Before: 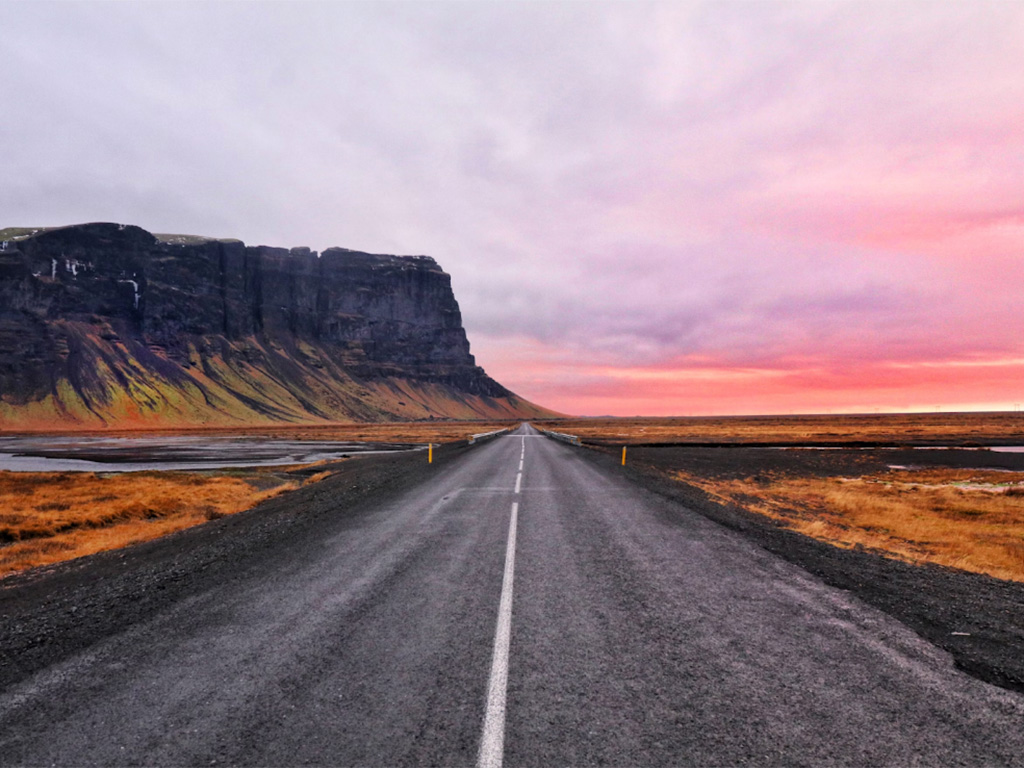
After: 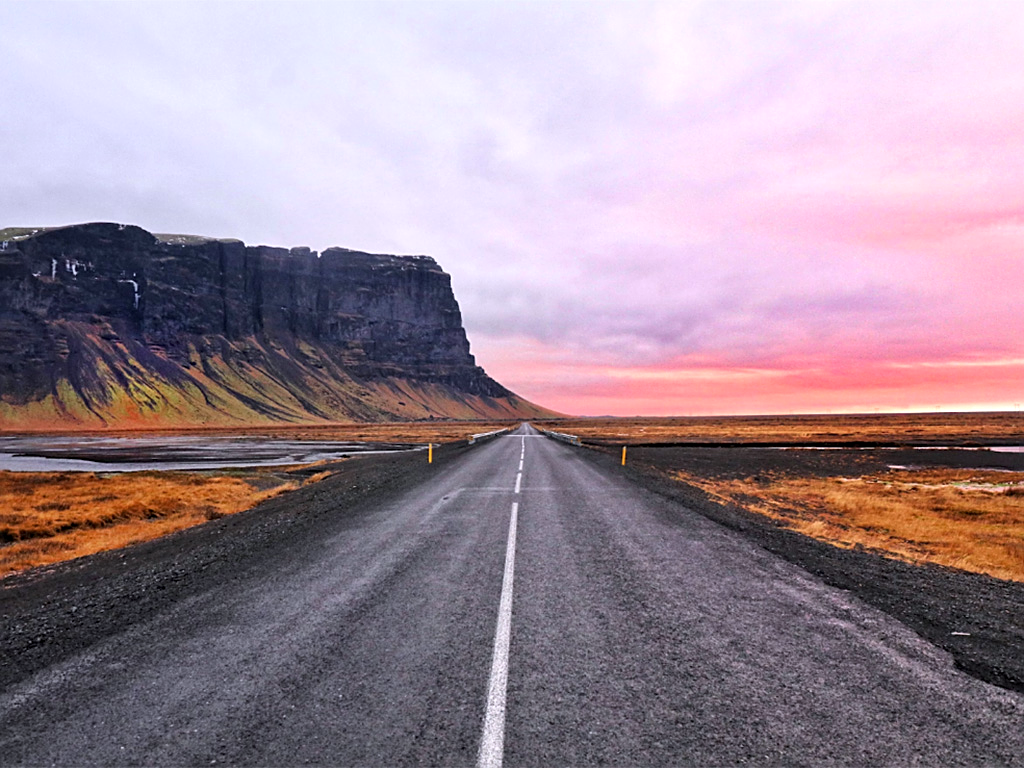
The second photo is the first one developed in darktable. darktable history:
white balance: red 0.98, blue 1.034
sharpen: on, module defaults
exposure: exposure 0.3 EV, compensate highlight preservation false
